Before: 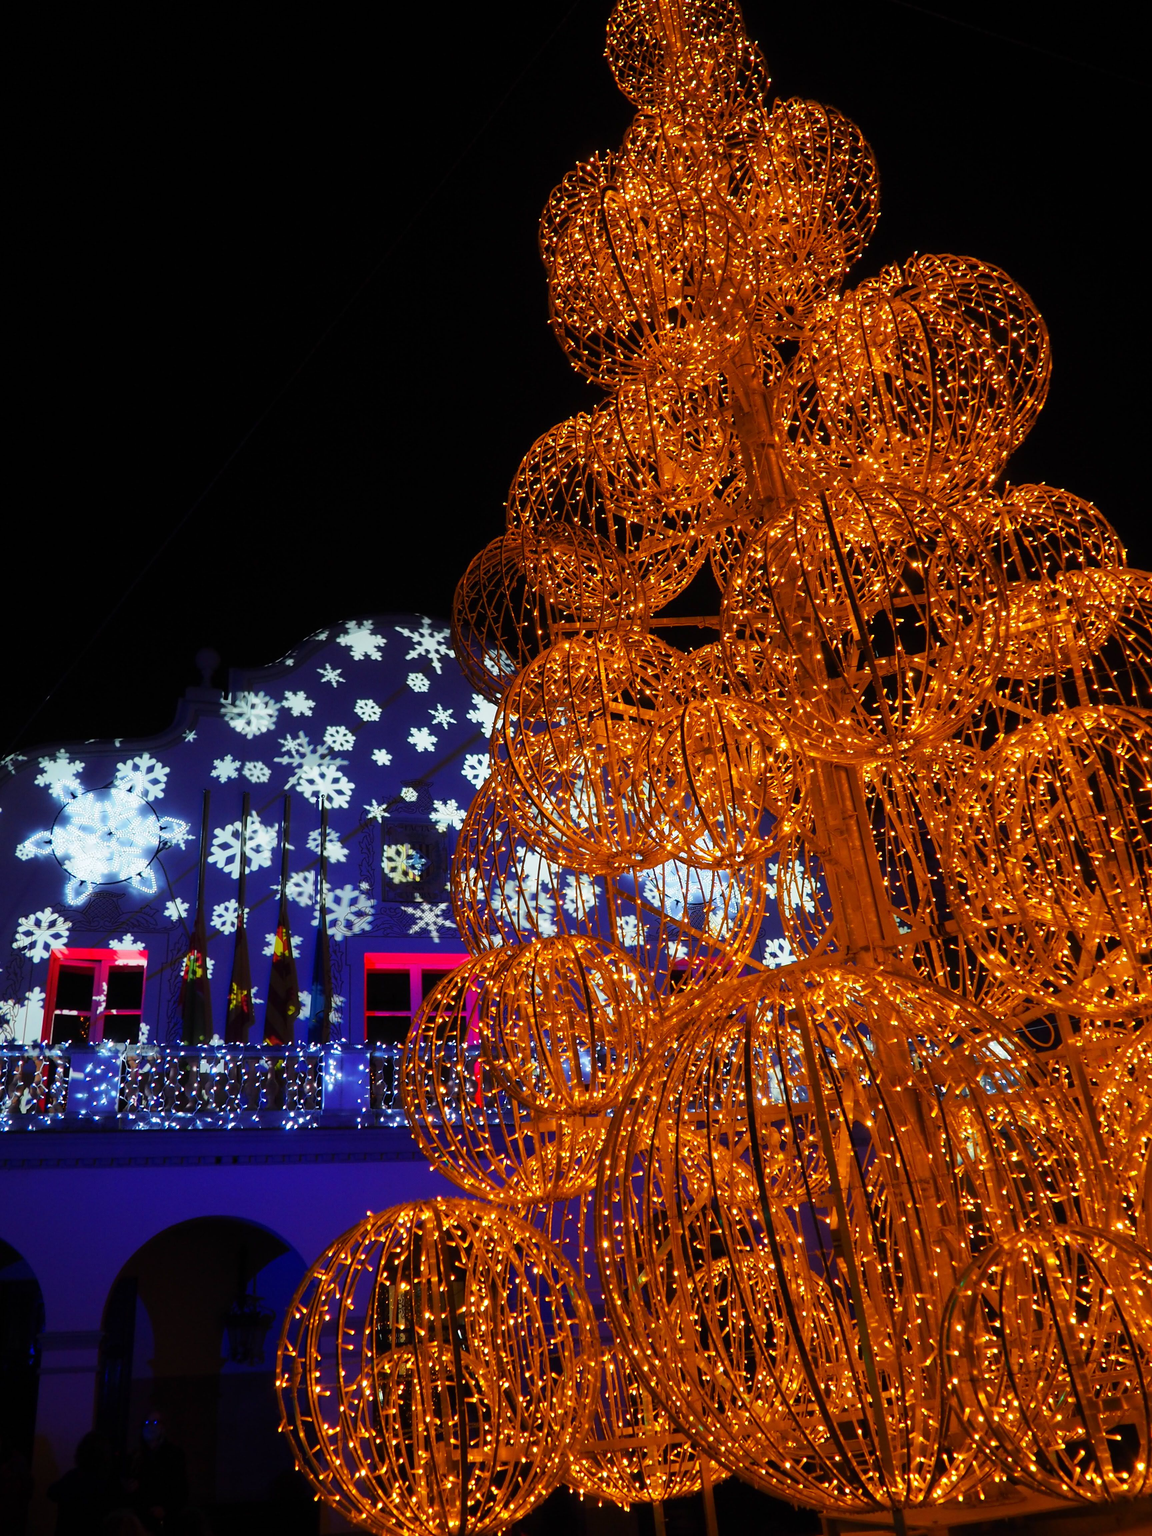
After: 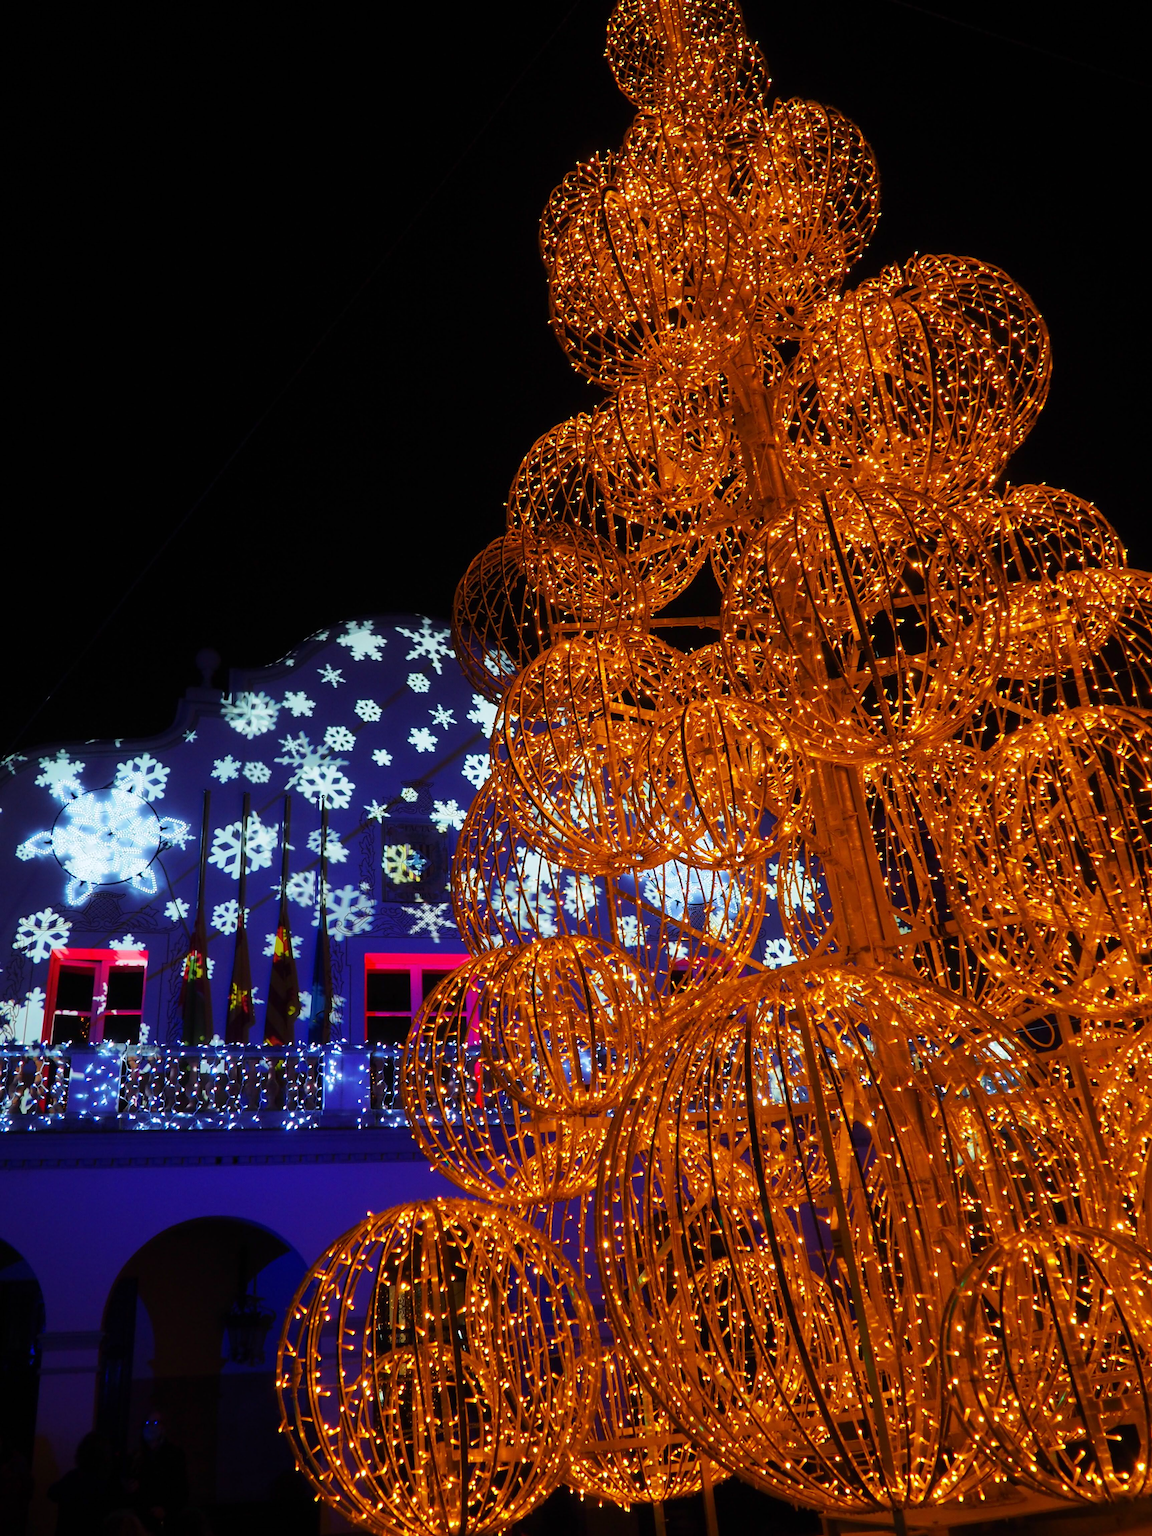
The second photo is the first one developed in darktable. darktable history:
velvia: strength 29%
white balance: red 0.986, blue 1.01
